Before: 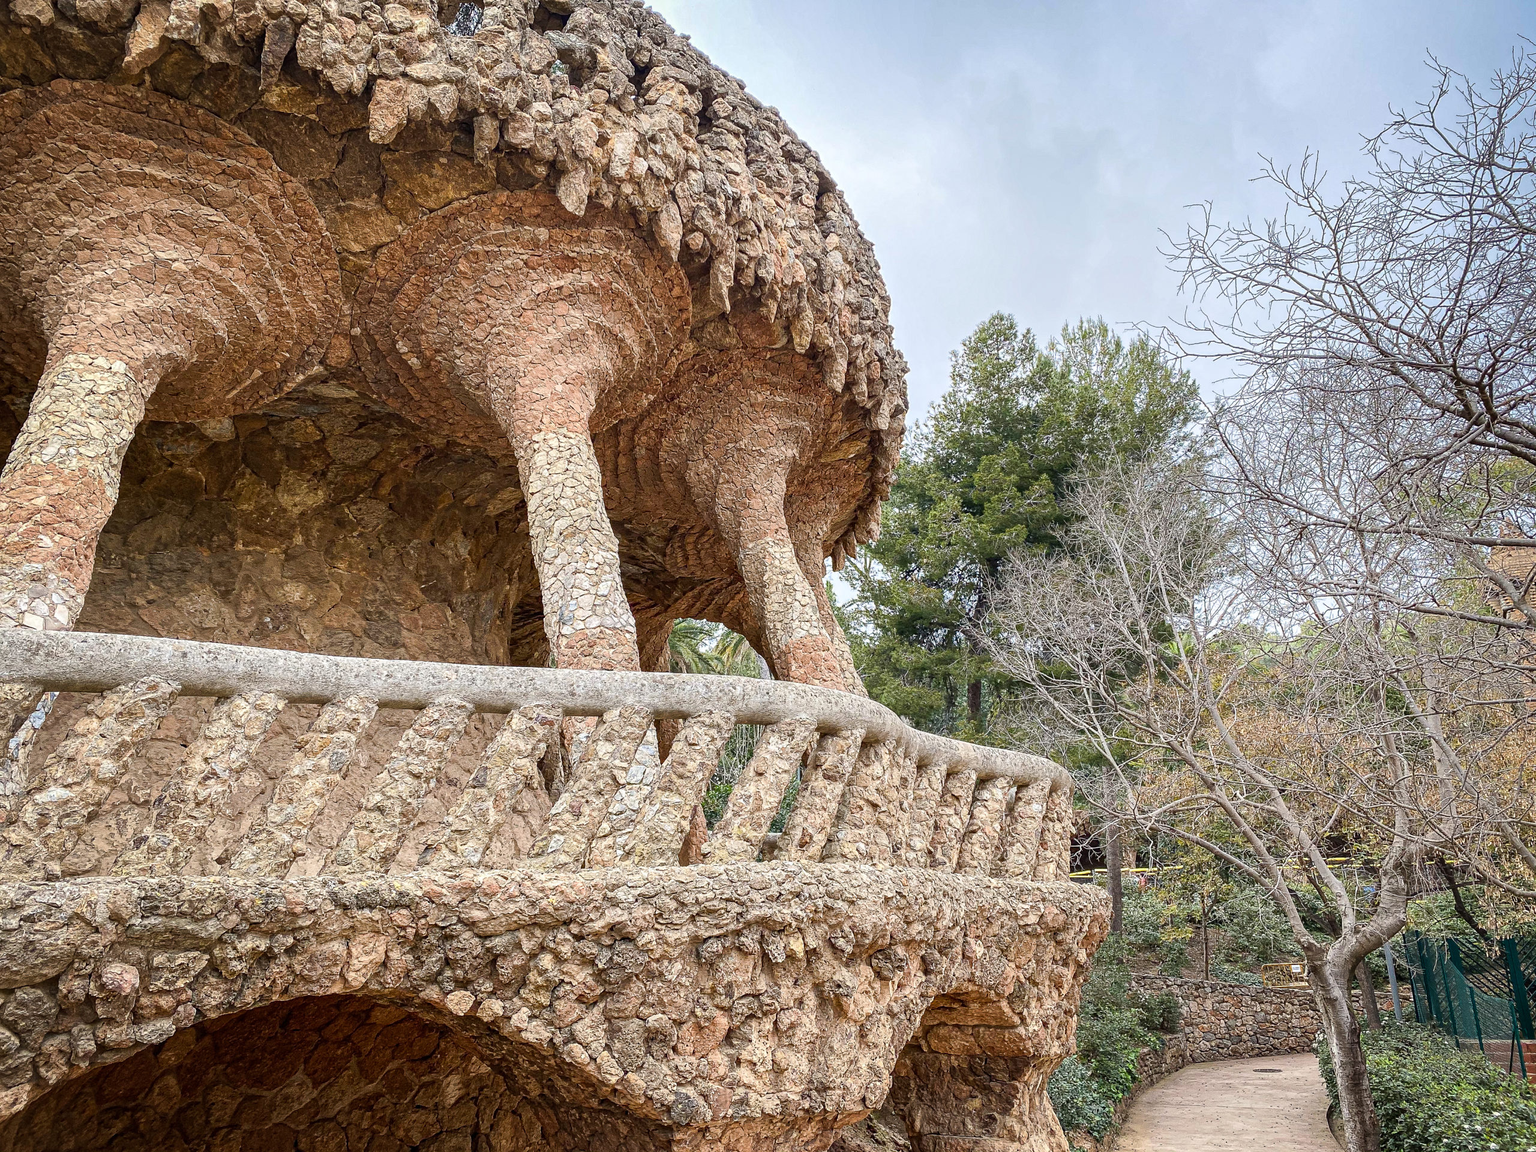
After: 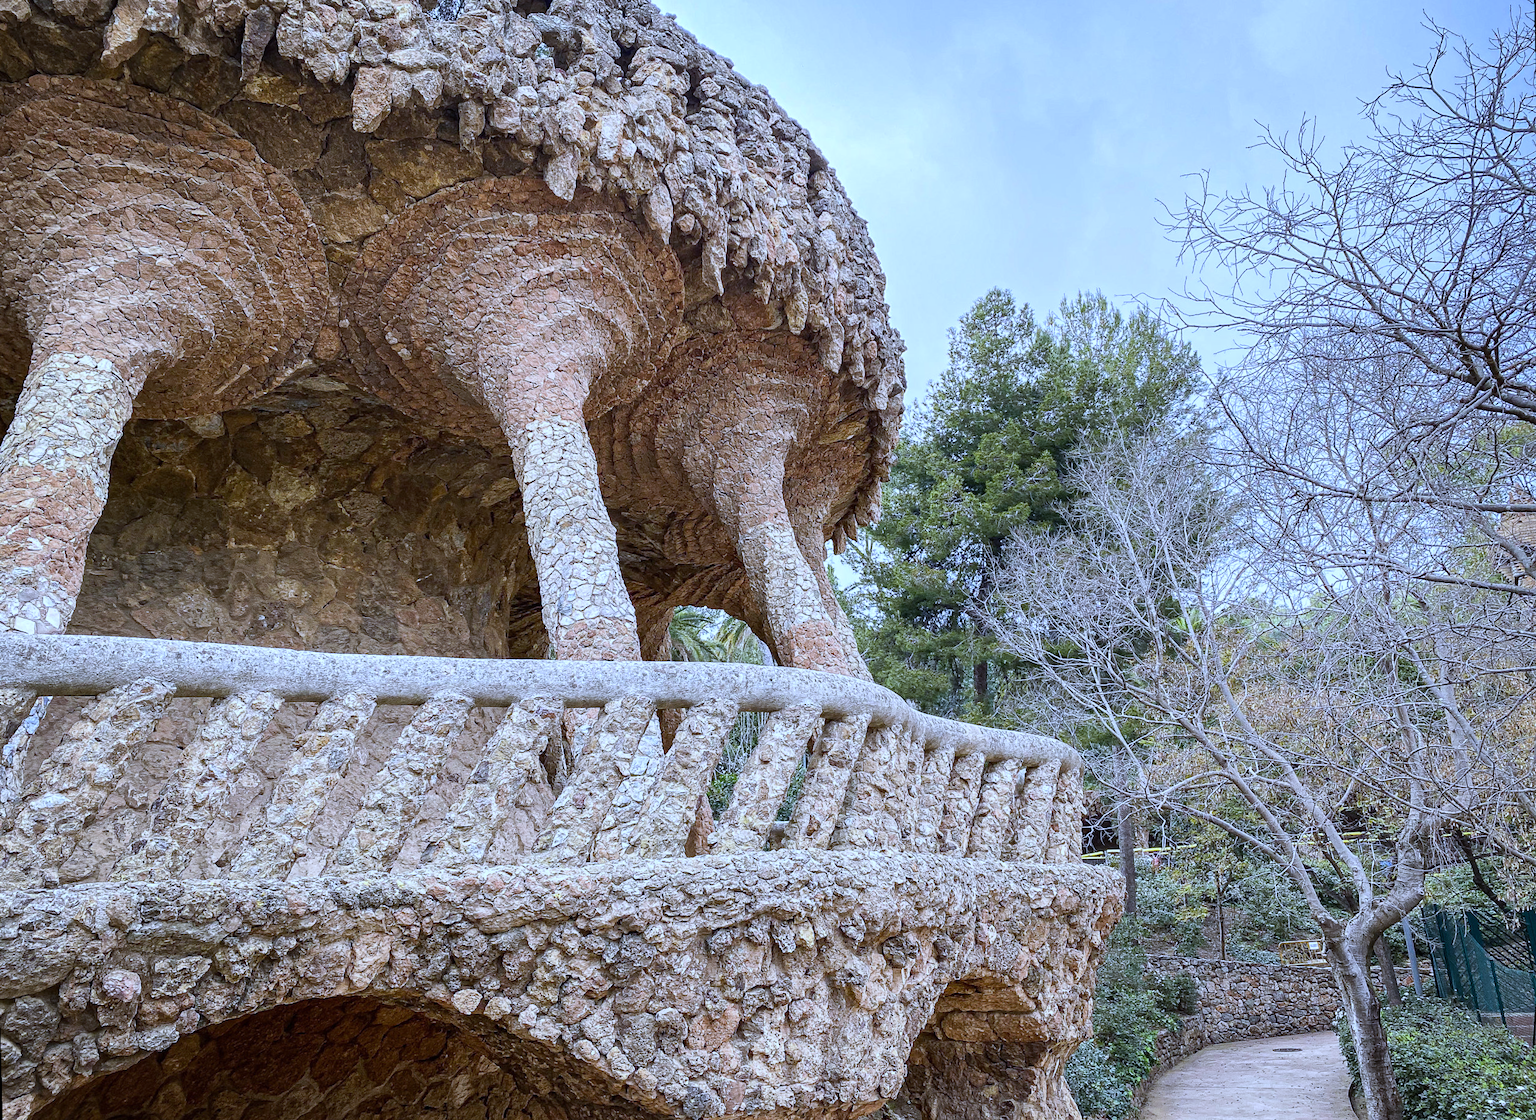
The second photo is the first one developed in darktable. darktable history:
white balance: red 0.871, blue 1.249
rotate and perspective: rotation -1.42°, crop left 0.016, crop right 0.984, crop top 0.035, crop bottom 0.965
